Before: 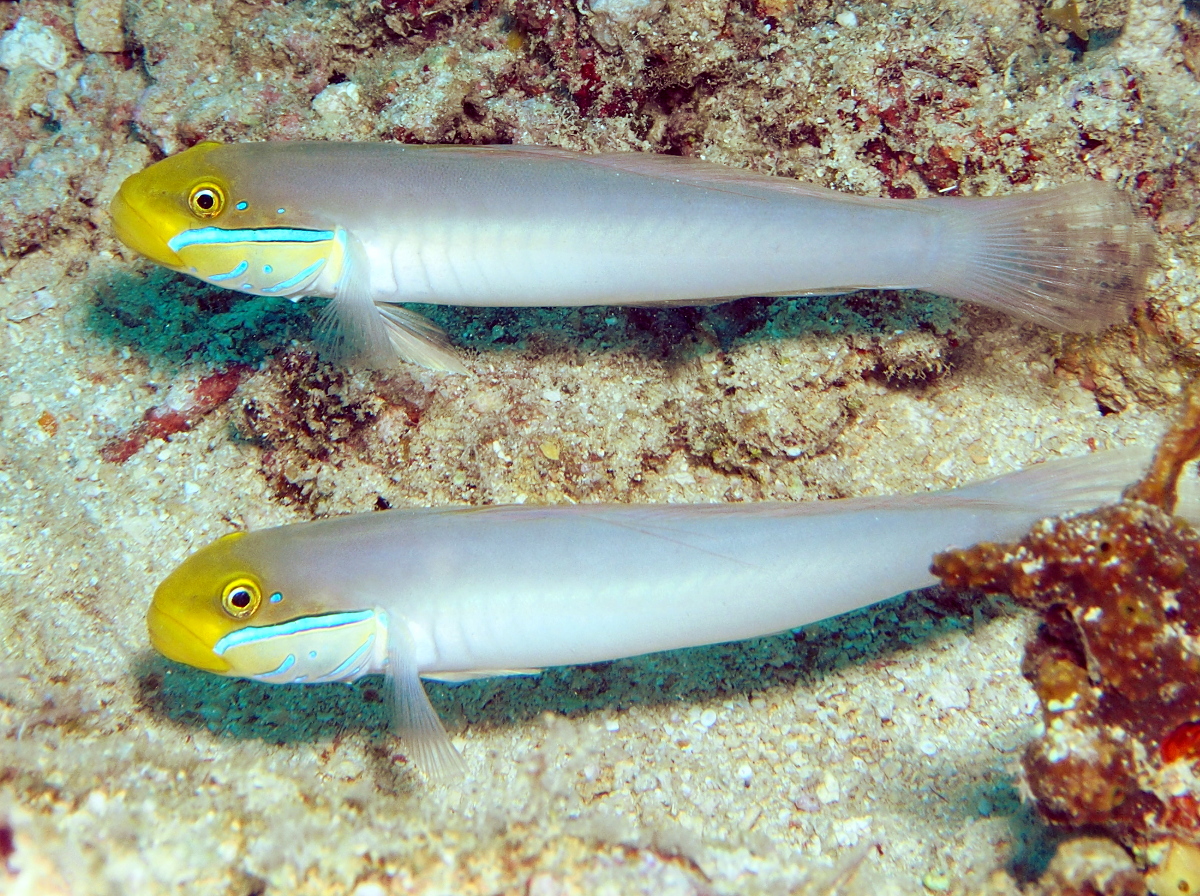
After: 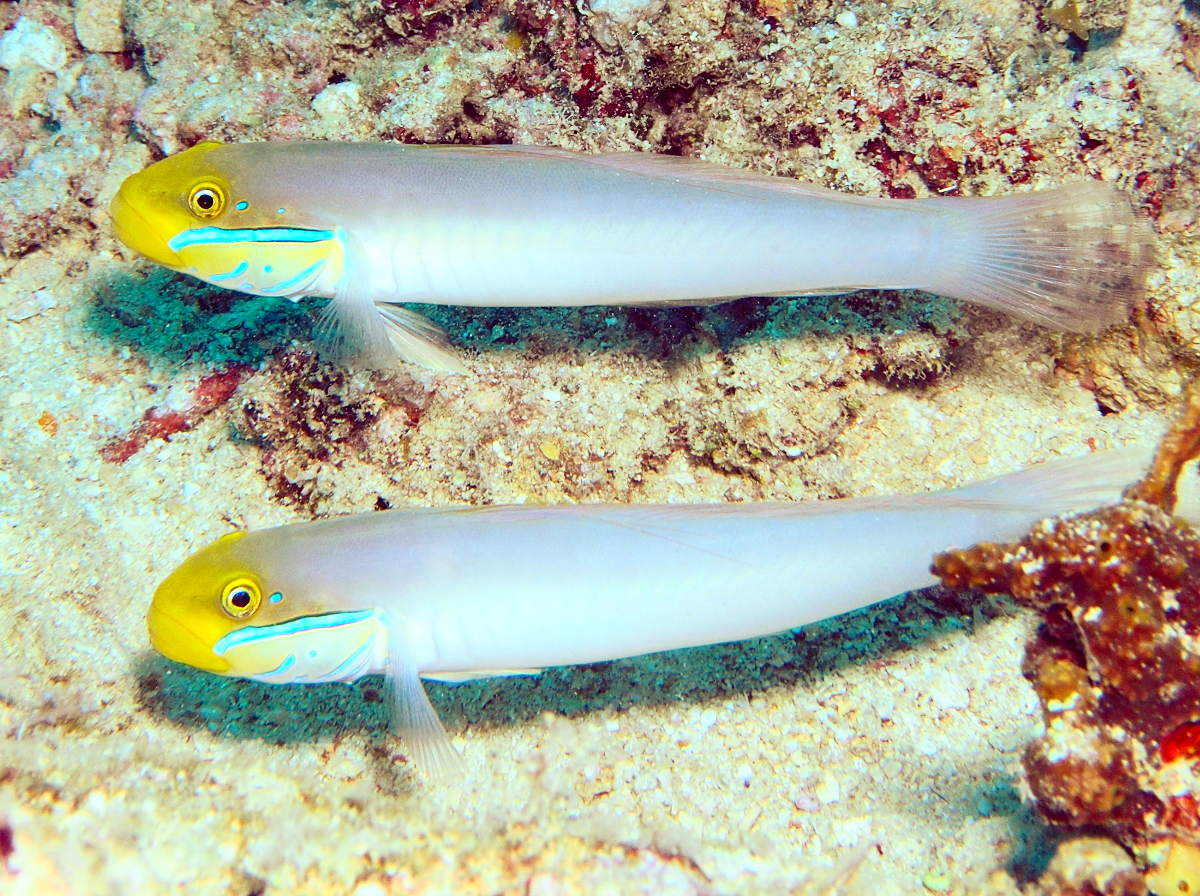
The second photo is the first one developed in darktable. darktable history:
contrast brightness saturation: contrast 0.204, brightness 0.158, saturation 0.217
